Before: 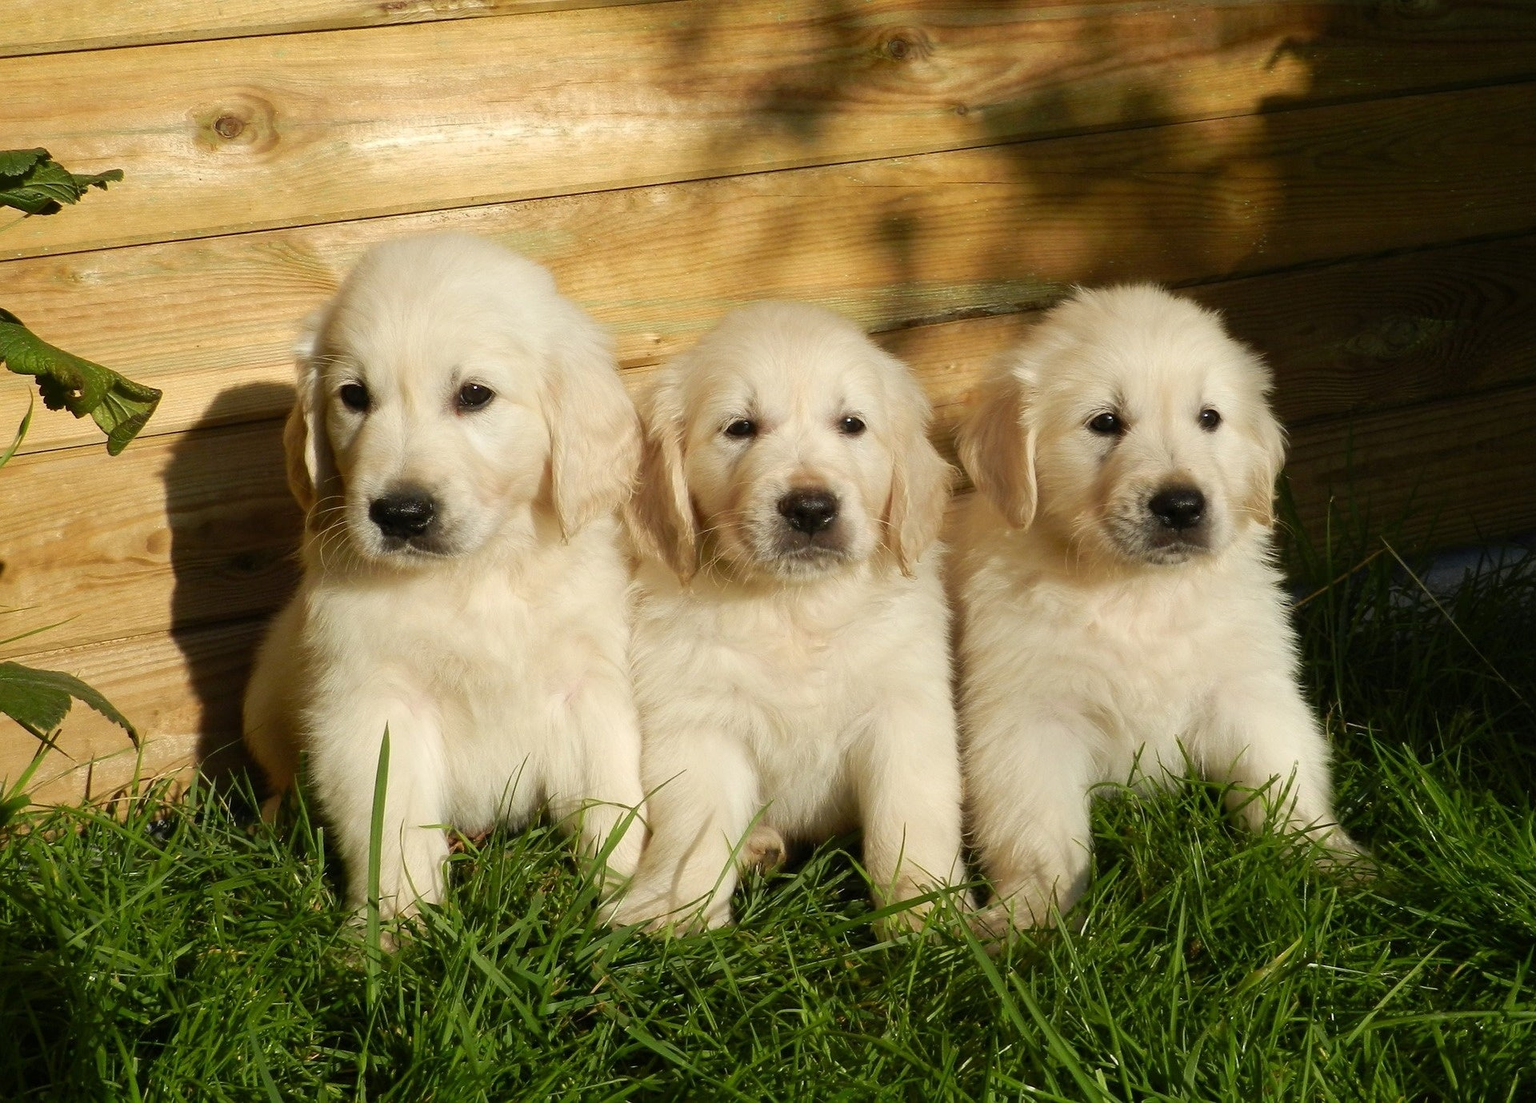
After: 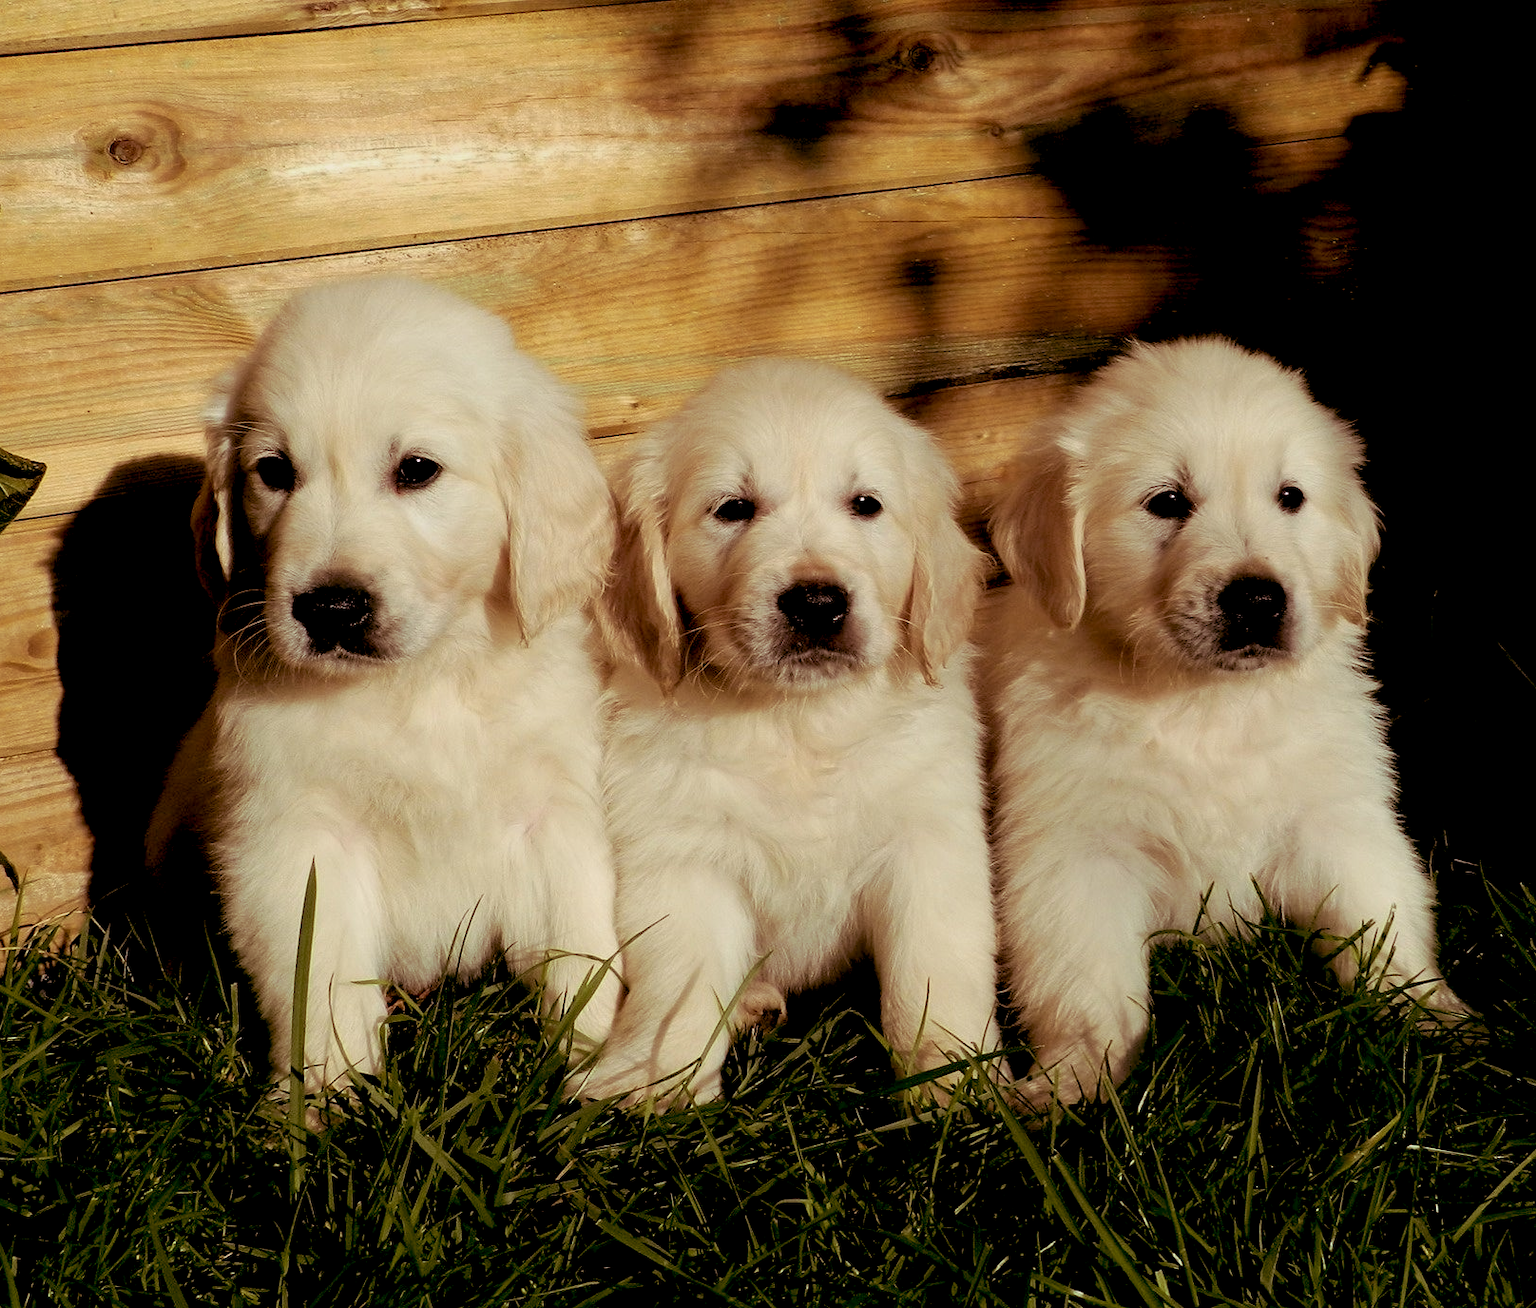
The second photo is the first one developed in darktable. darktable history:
split-toning: highlights › hue 298.8°, highlights › saturation 0.73, compress 41.76%
crop: left 8.026%, right 7.374%
exposure: black level correction 0.046, exposure -0.228 EV, compensate highlight preservation false
